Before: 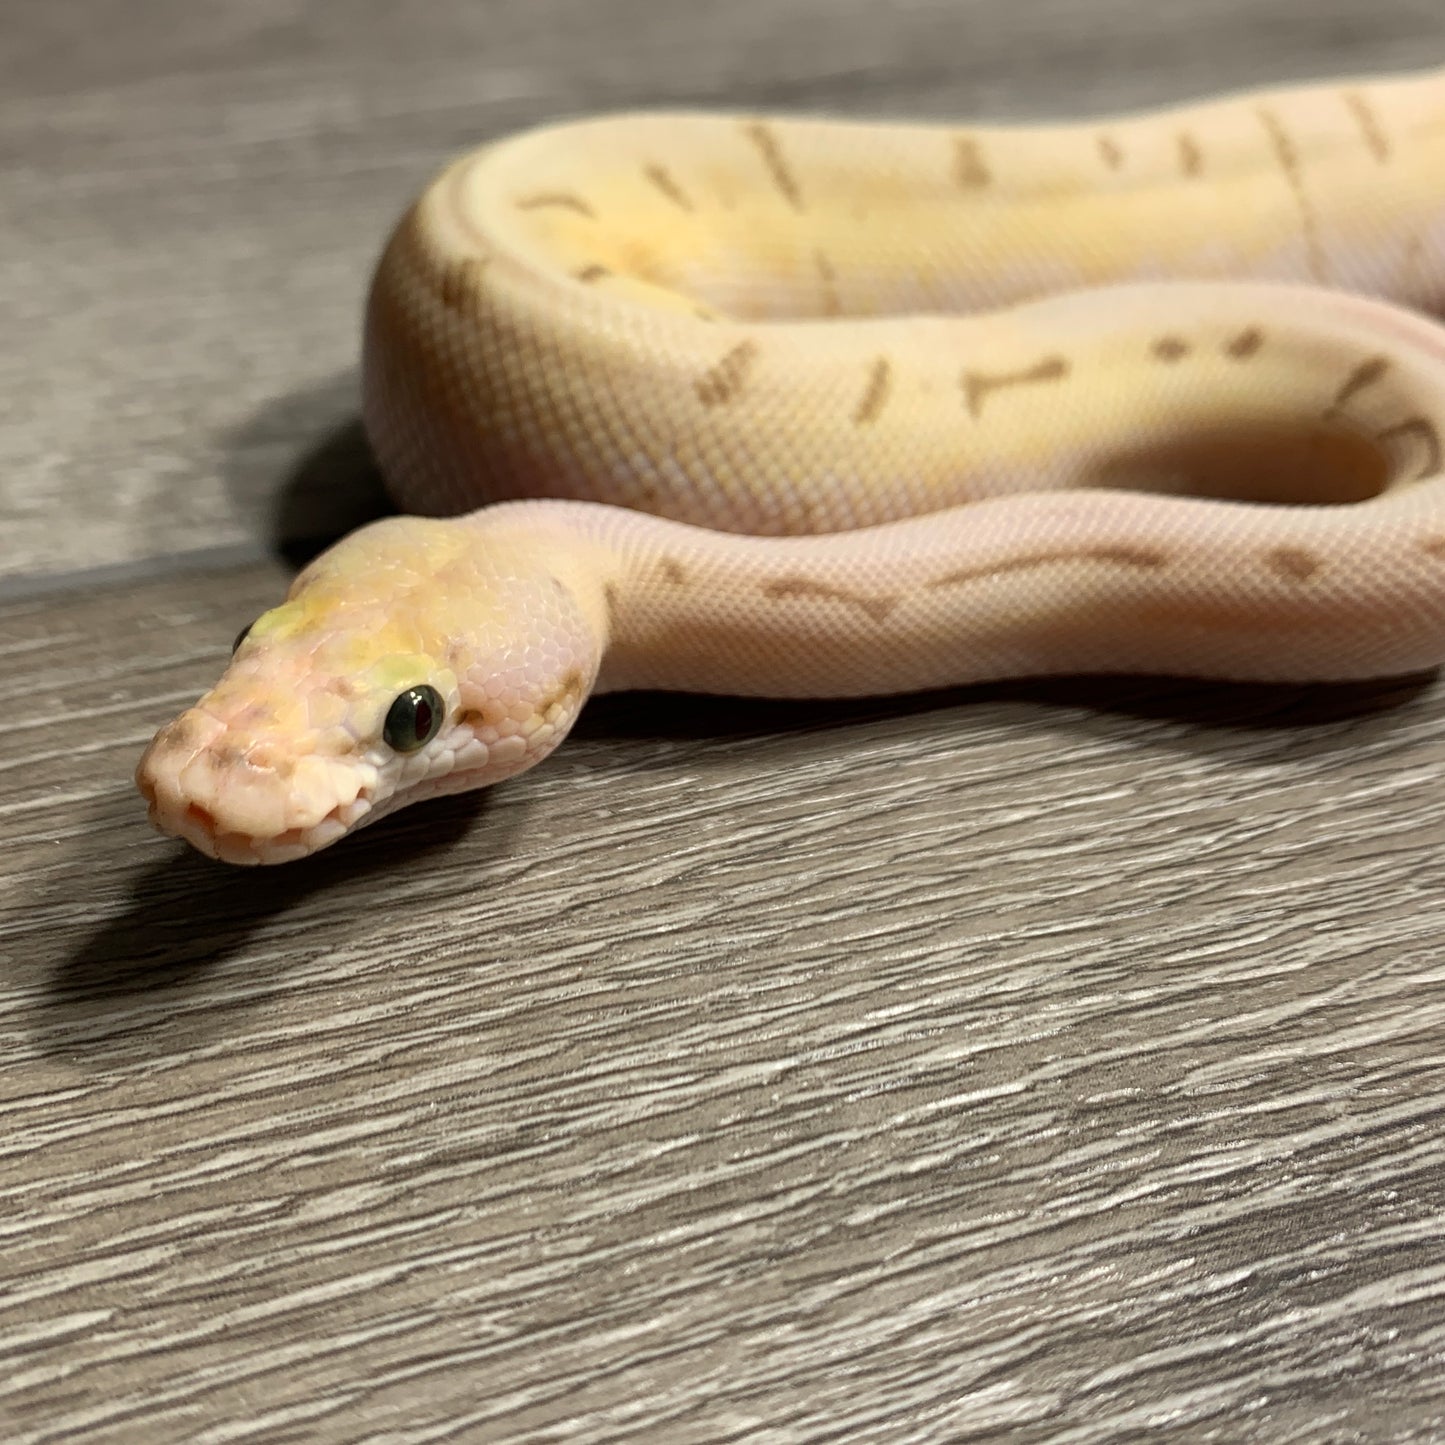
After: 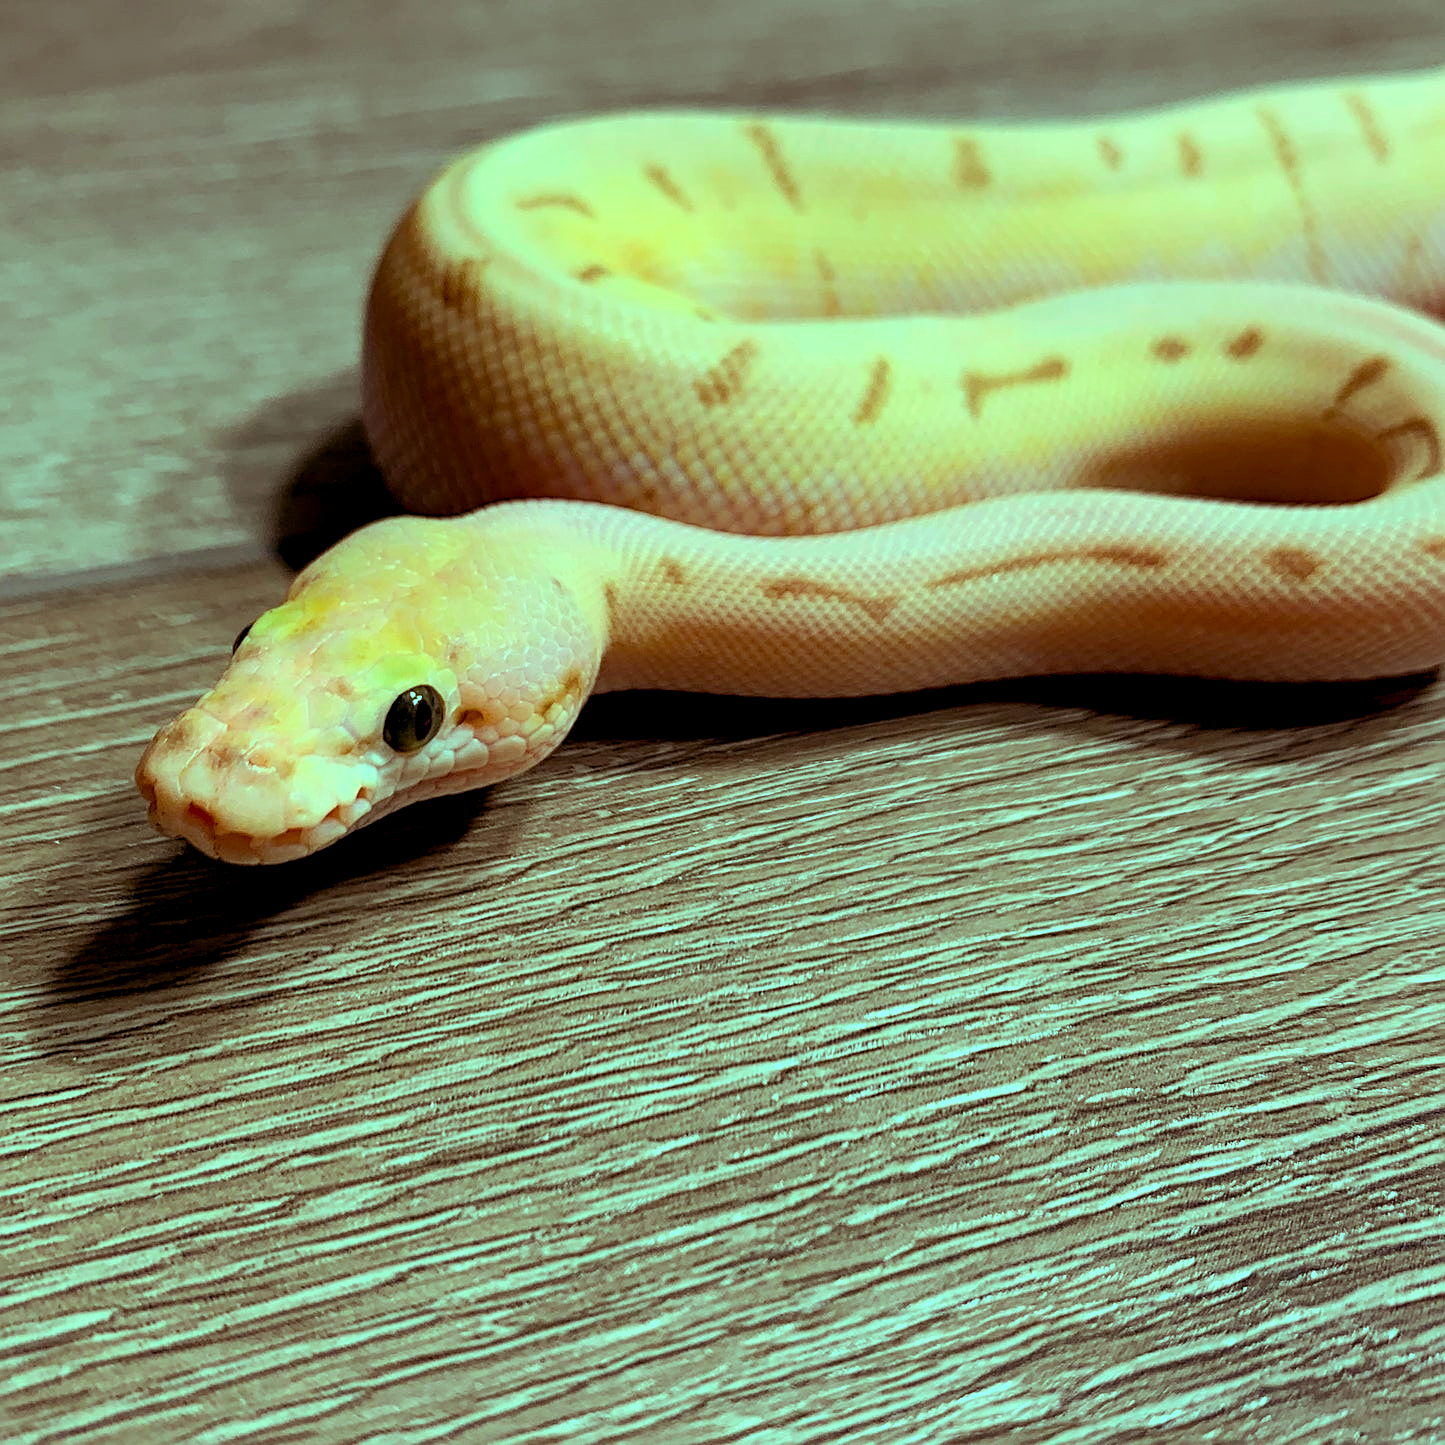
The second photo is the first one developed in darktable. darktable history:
color balance rgb: power › chroma 1.537%, power › hue 25.92°, highlights gain › chroma 7.498%, highlights gain › hue 183°, global offset › luminance -0.499%, linear chroma grading › global chroma 0.443%, perceptual saturation grading › global saturation 0.116%, global vibrance 20%
haze removal: compatibility mode true, adaptive false
contrast brightness saturation: contrast 0.102, brightness 0.037, saturation 0.087
sharpen: amount 0.553
